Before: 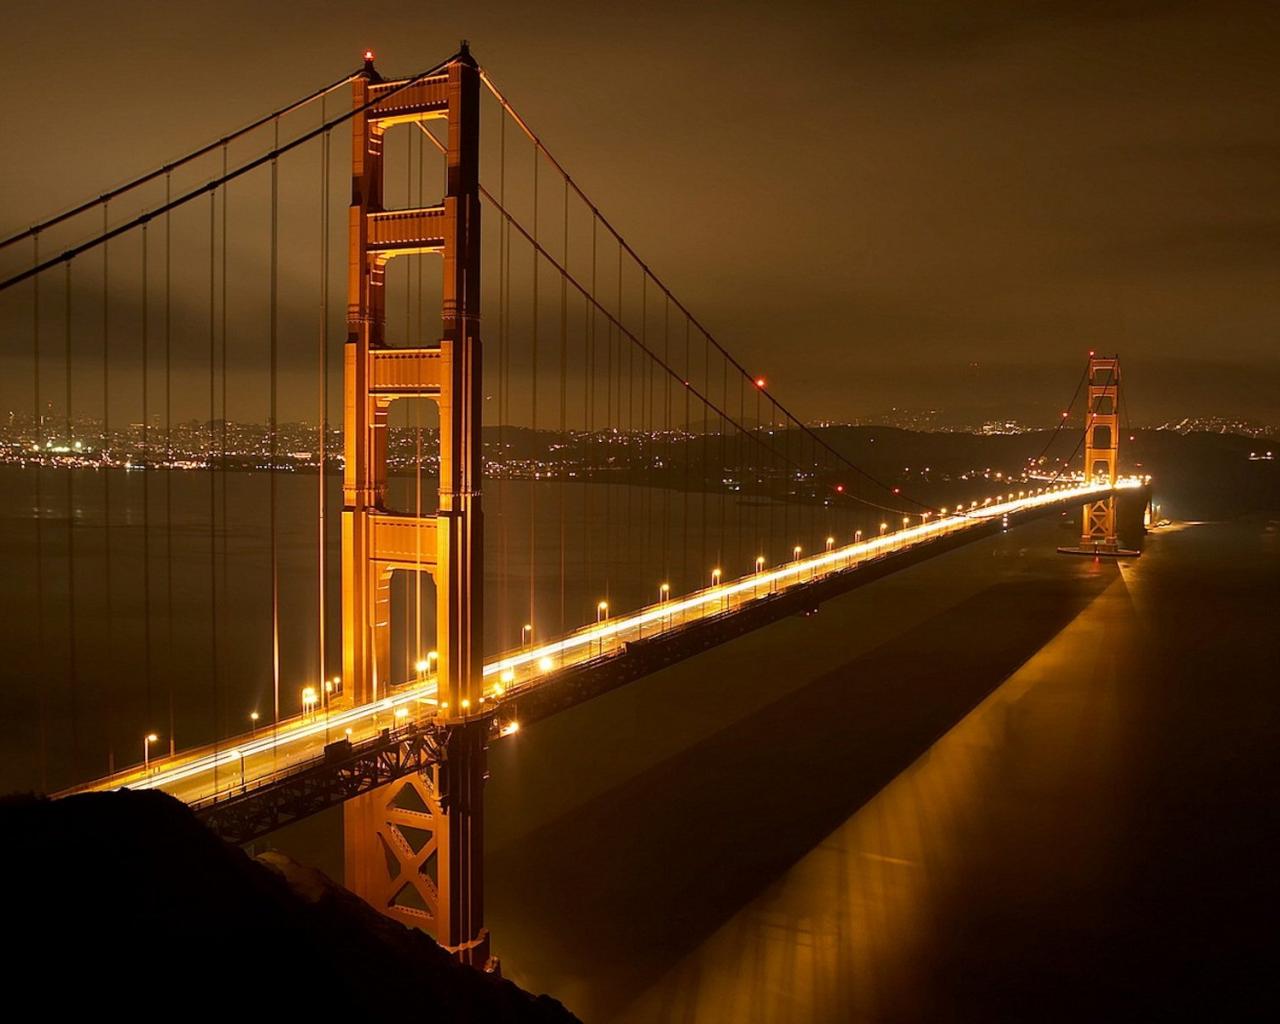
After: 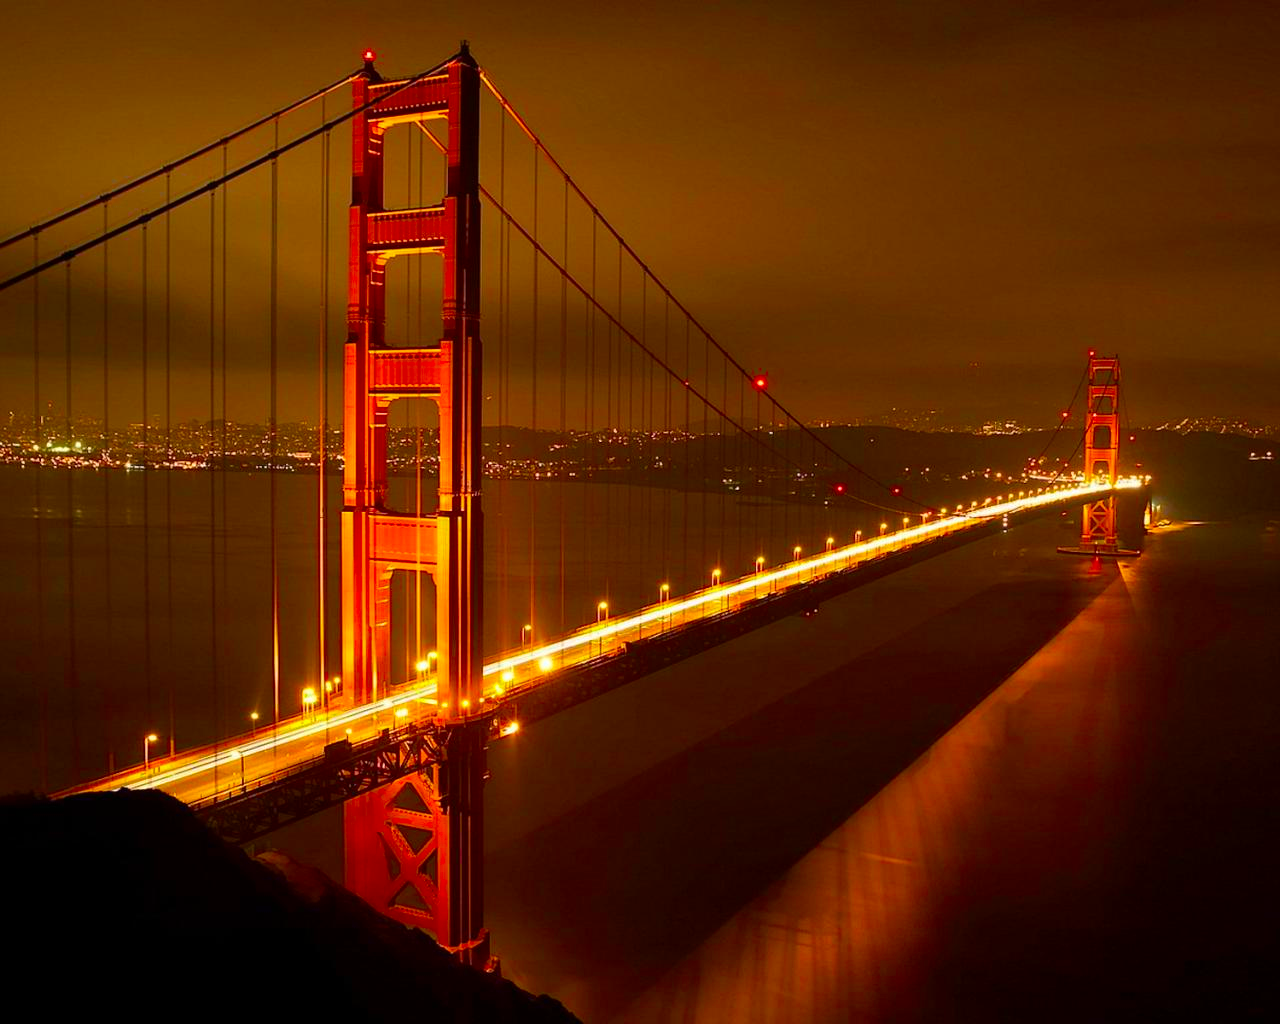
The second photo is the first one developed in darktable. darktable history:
color correction: highlights b* 0.015, saturation 1.79
